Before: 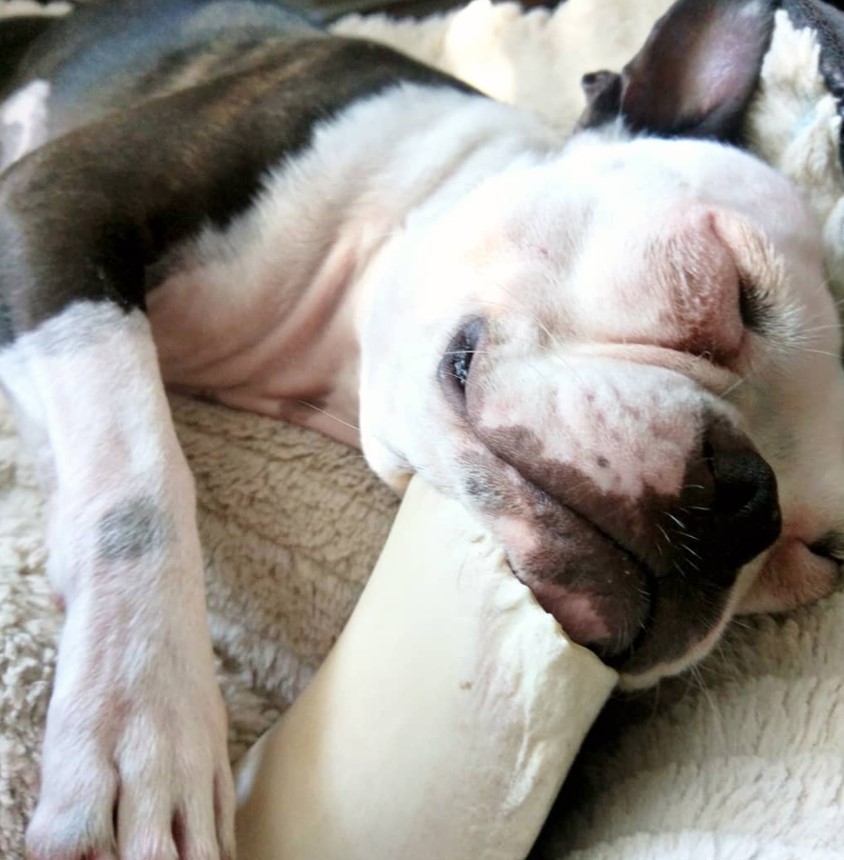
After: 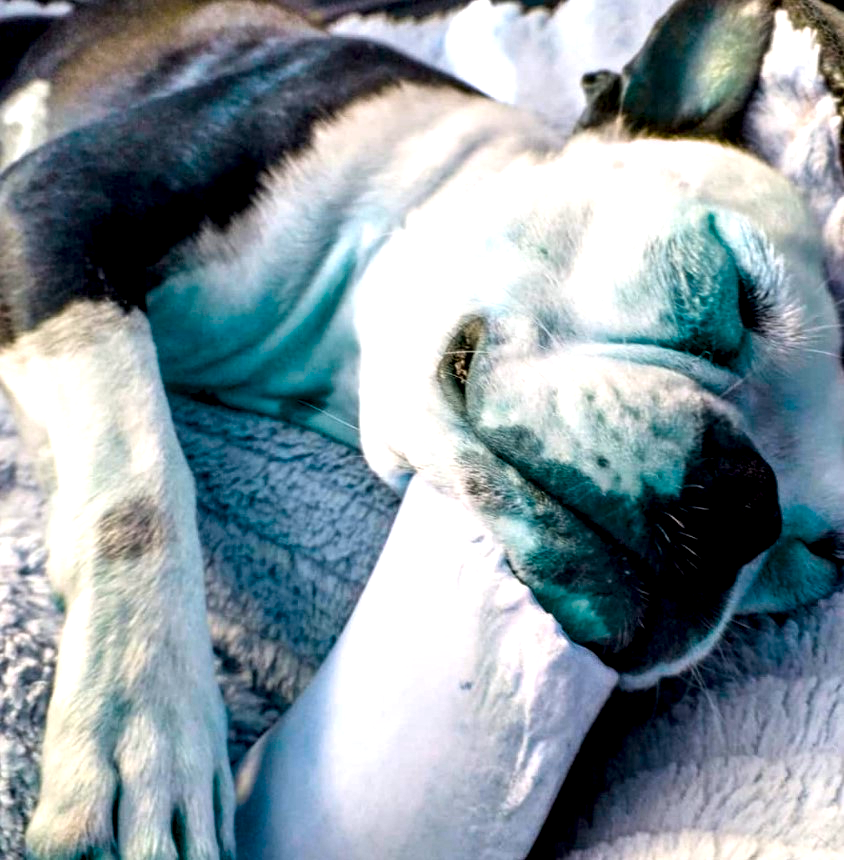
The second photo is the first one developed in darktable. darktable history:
local contrast: highlights 21%, detail 196%
color balance rgb: global offset › hue 170.25°, linear chroma grading › global chroma 15.161%, perceptual saturation grading › global saturation 0.8%, hue shift 177.34°, global vibrance 49.996%, contrast 0.53%
